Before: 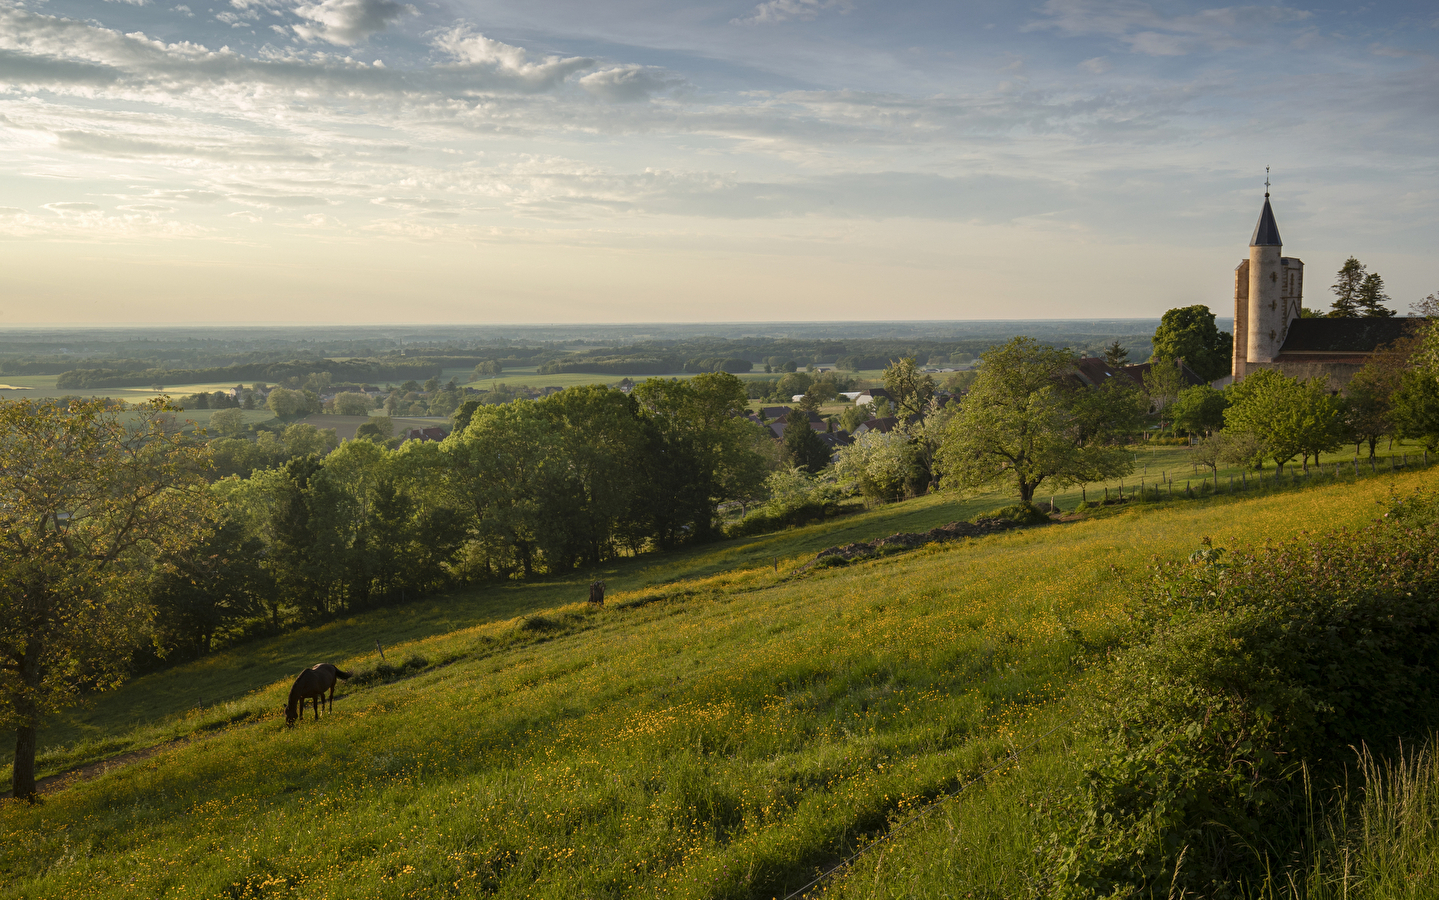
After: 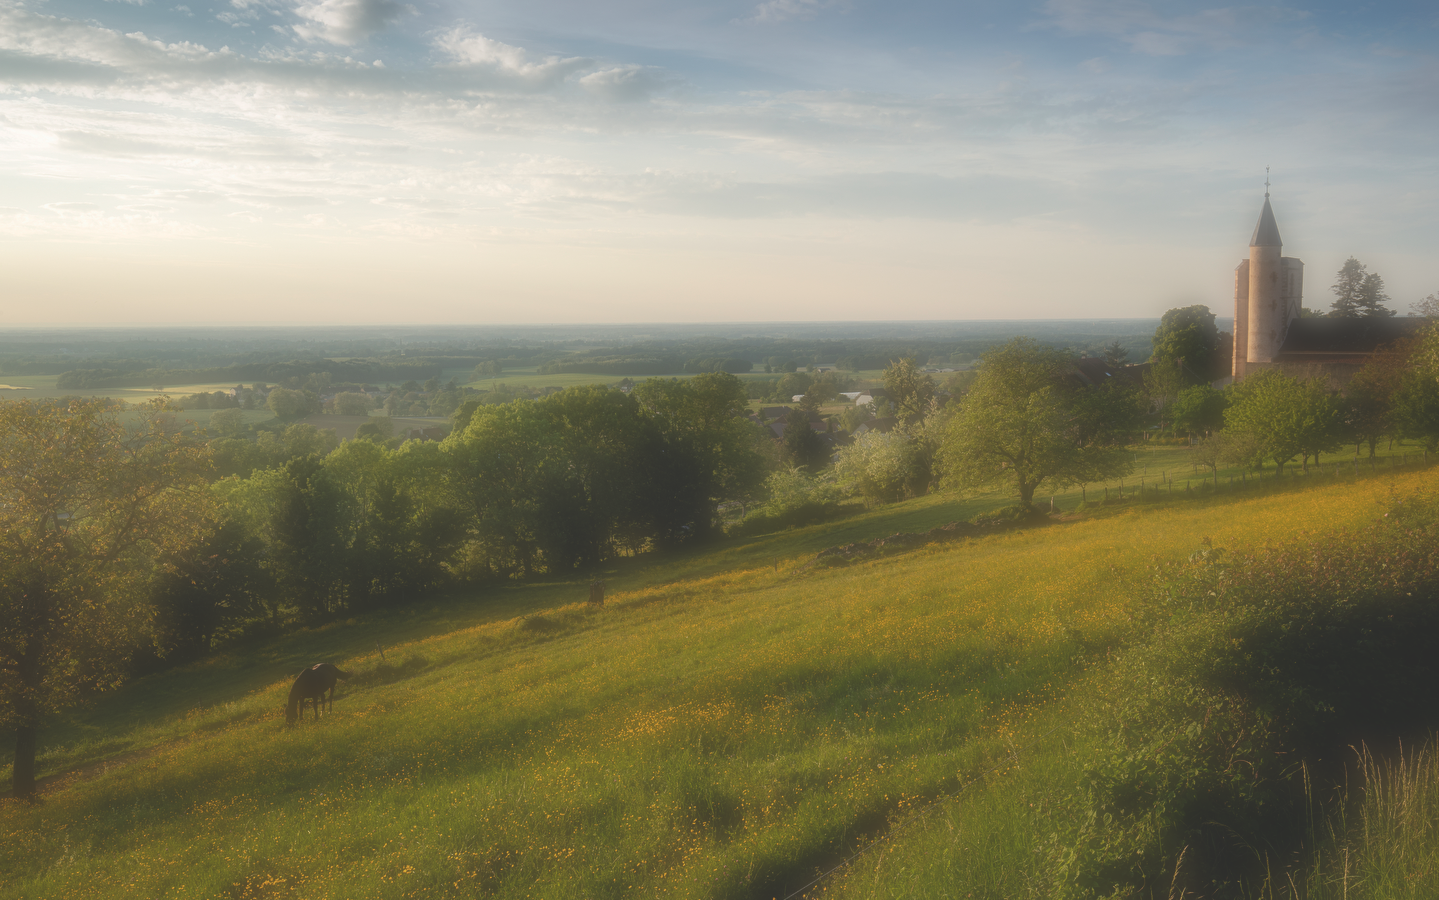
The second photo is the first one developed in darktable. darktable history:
exposure: black level correction -0.023, exposure -0.039 EV, compensate highlight preservation false
soften: on, module defaults
